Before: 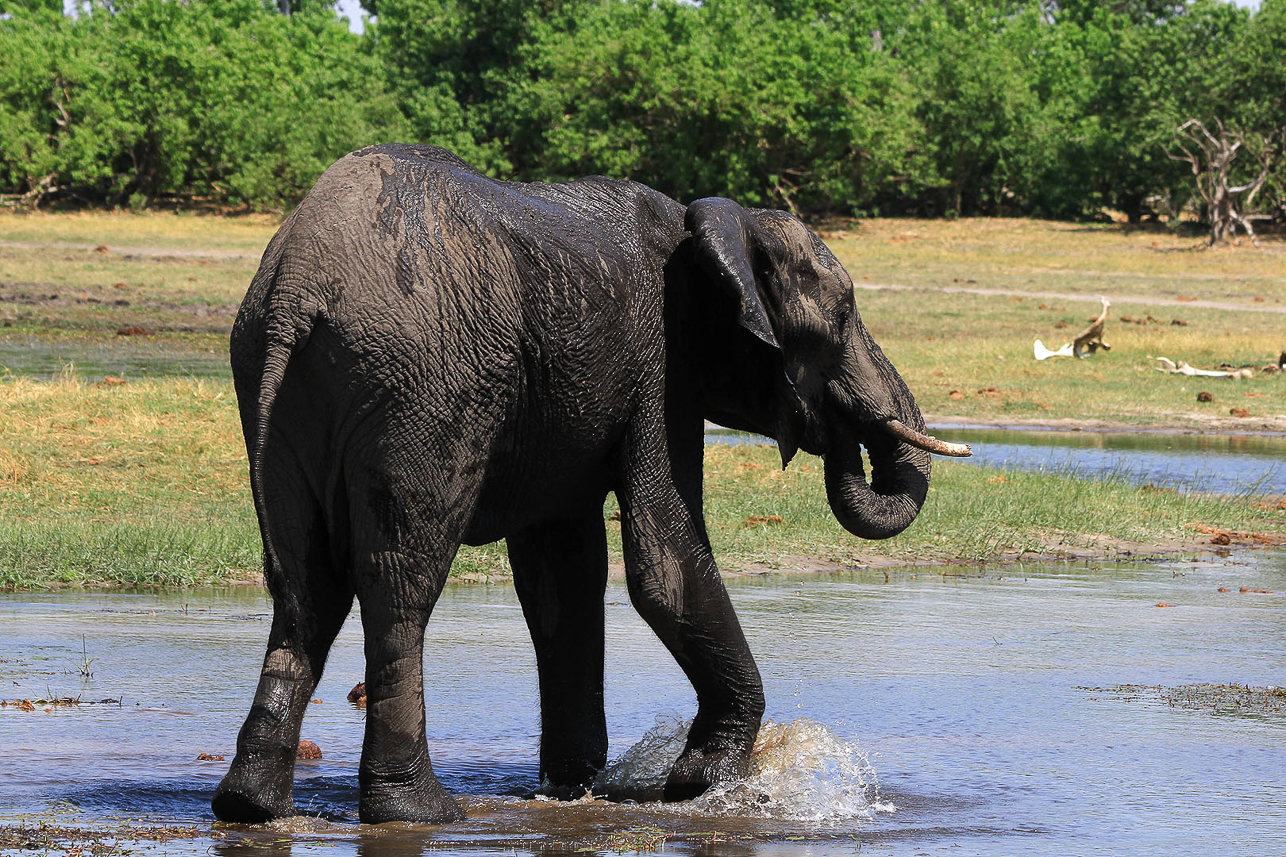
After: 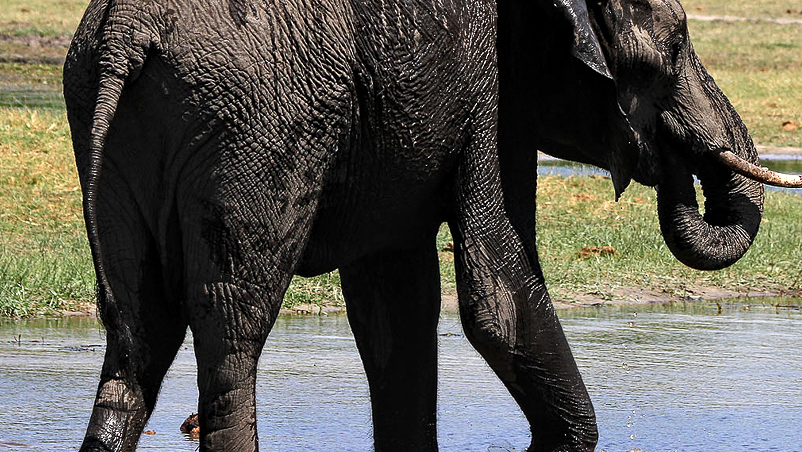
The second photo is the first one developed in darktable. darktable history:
contrast equalizer: y [[0.51, 0.537, 0.559, 0.574, 0.599, 0.618], [0.5 ×6], [0.5 ×6], [0 ×6], [0 ×6]]
contrast brightness saturation: contrast 0.081, saturation 0.025
crop: left 12.998%, top 31.427%, right 24.586%, bottom 15.737%
exposure: black level correction 0, exposure 0 EV, compensate highlight preservation false
